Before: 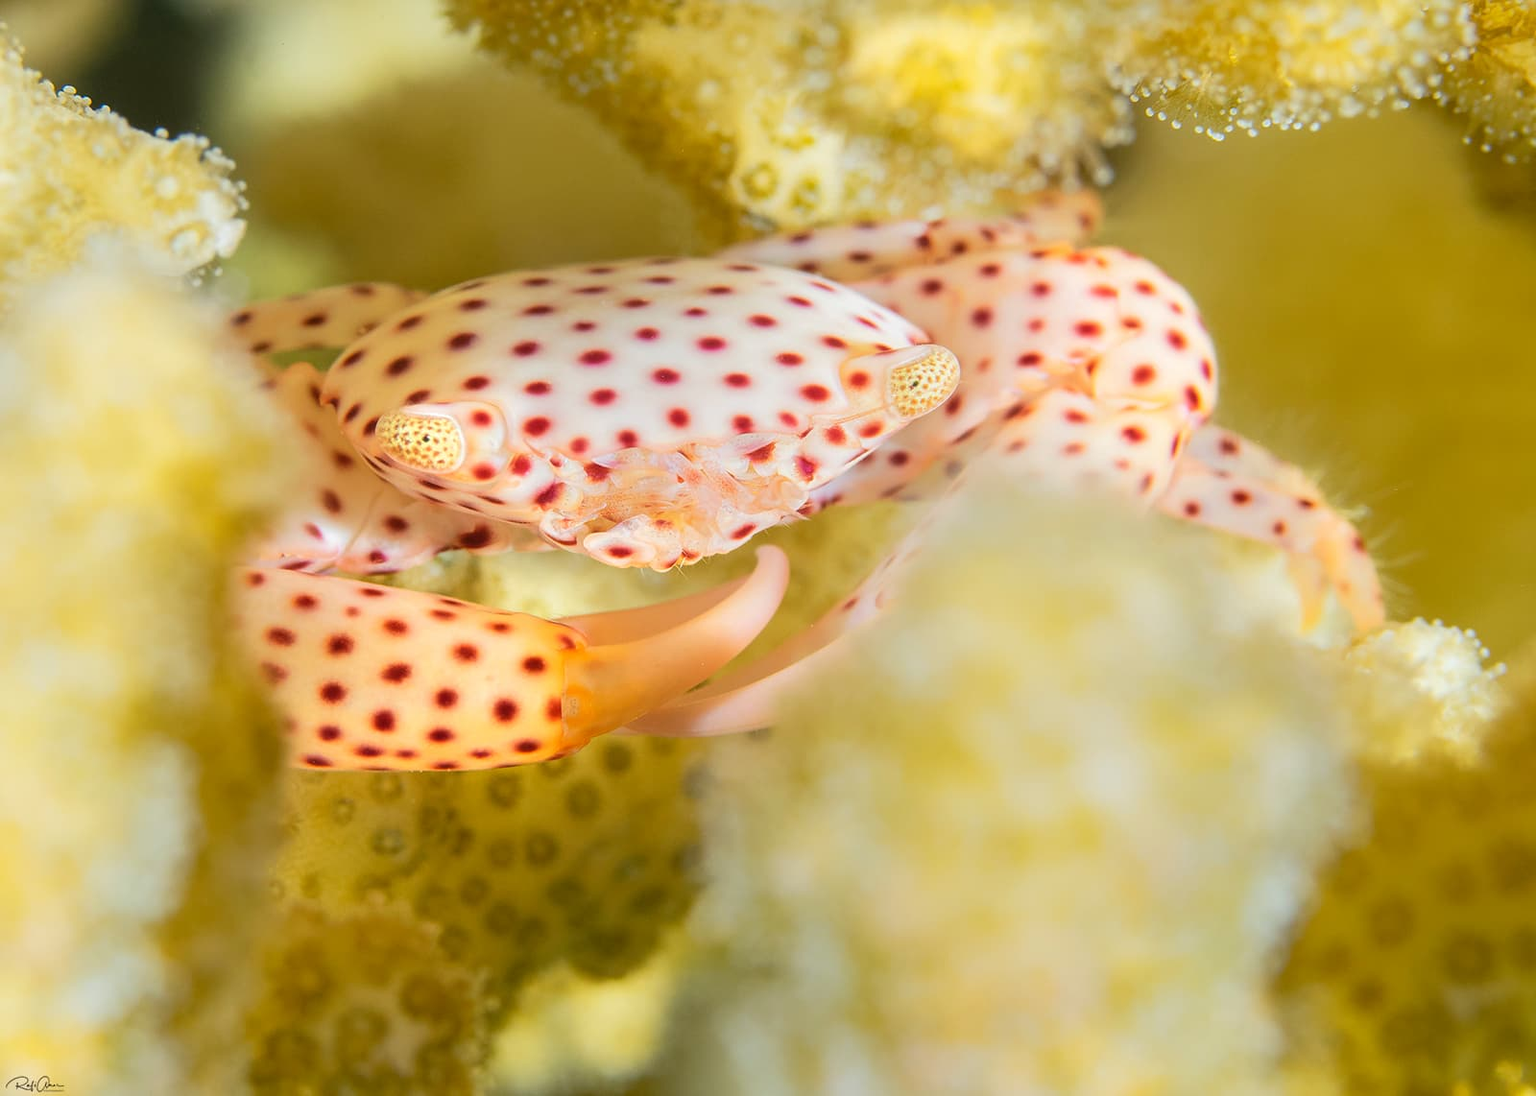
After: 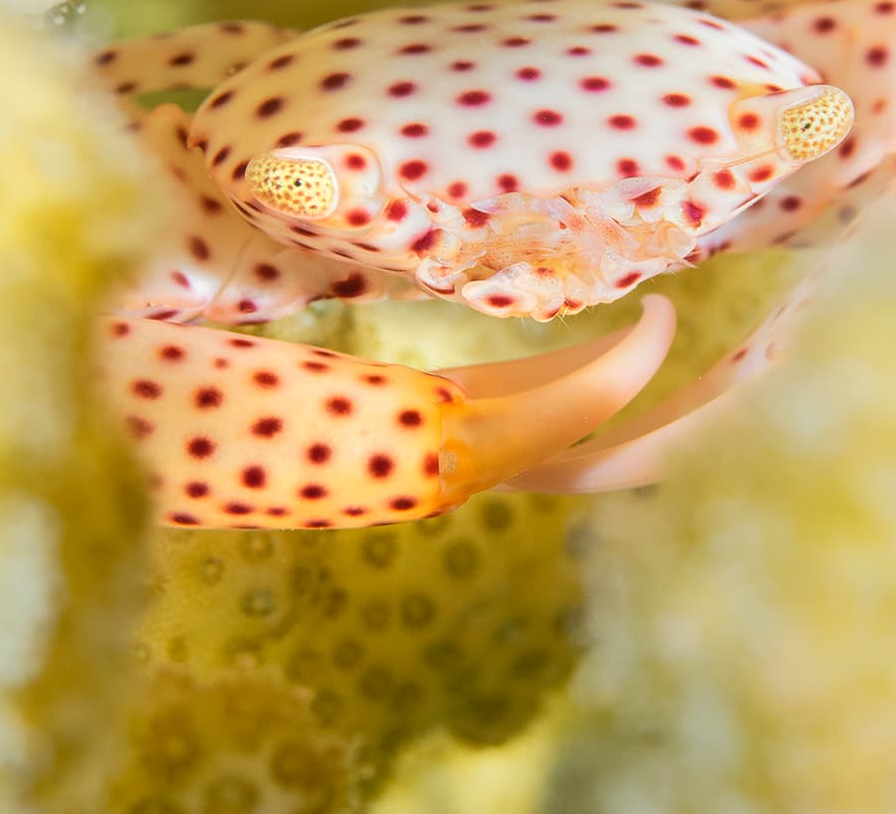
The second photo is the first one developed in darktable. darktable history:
crop: left 9.185%, top 24.014%, right 34.772%, bottom 4.678%
